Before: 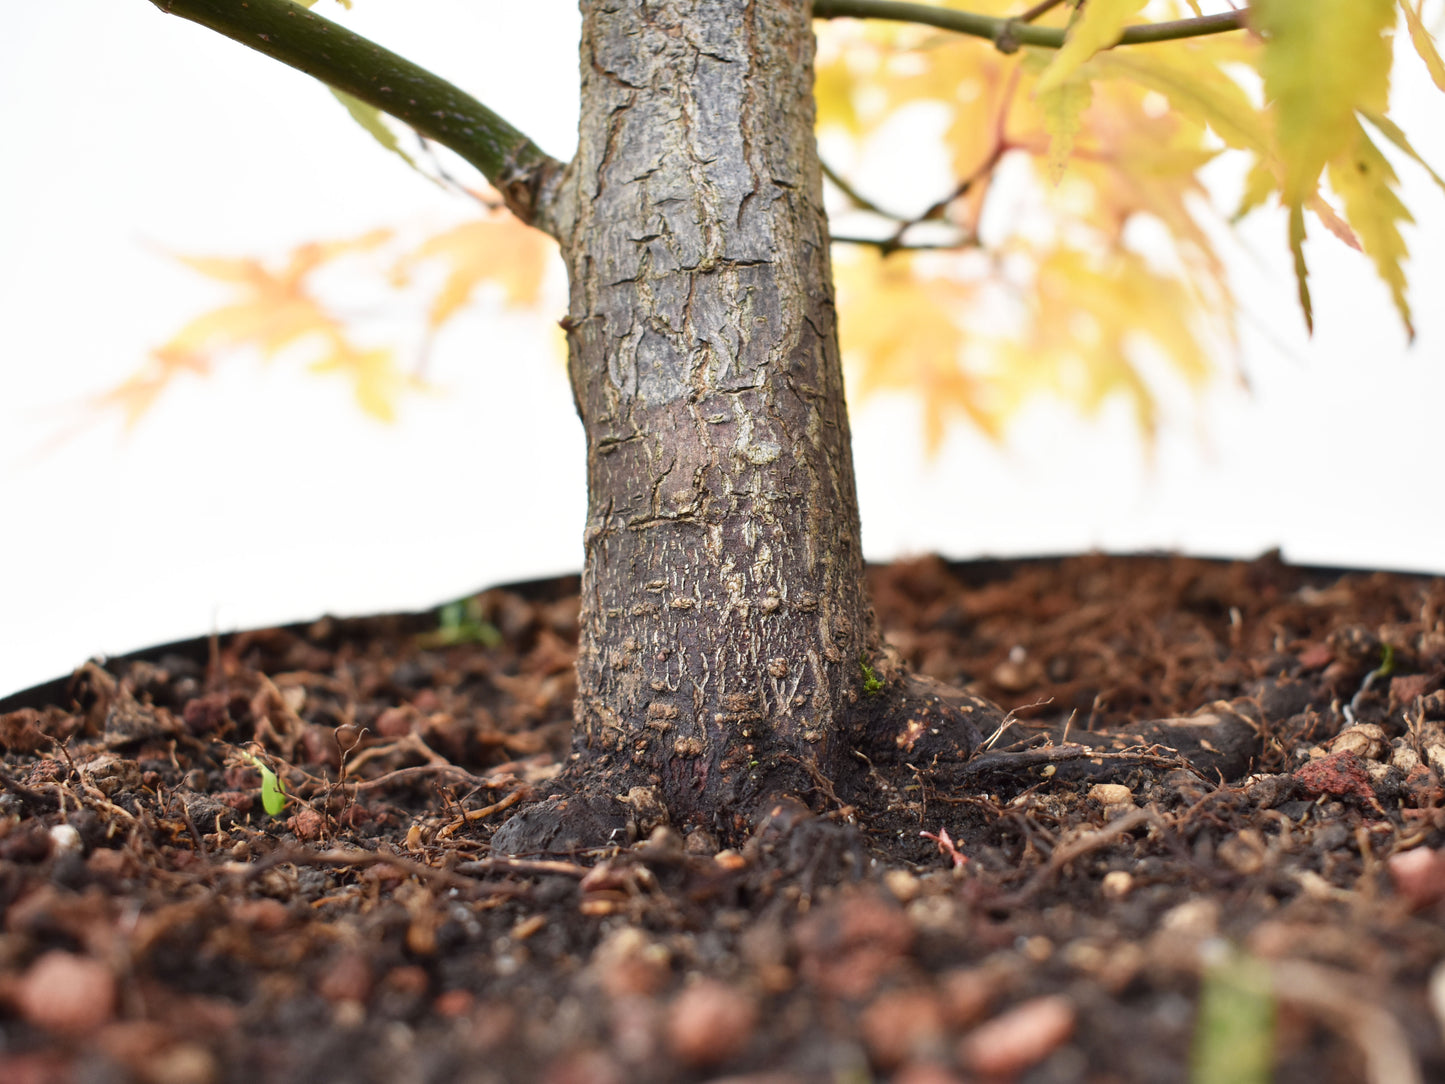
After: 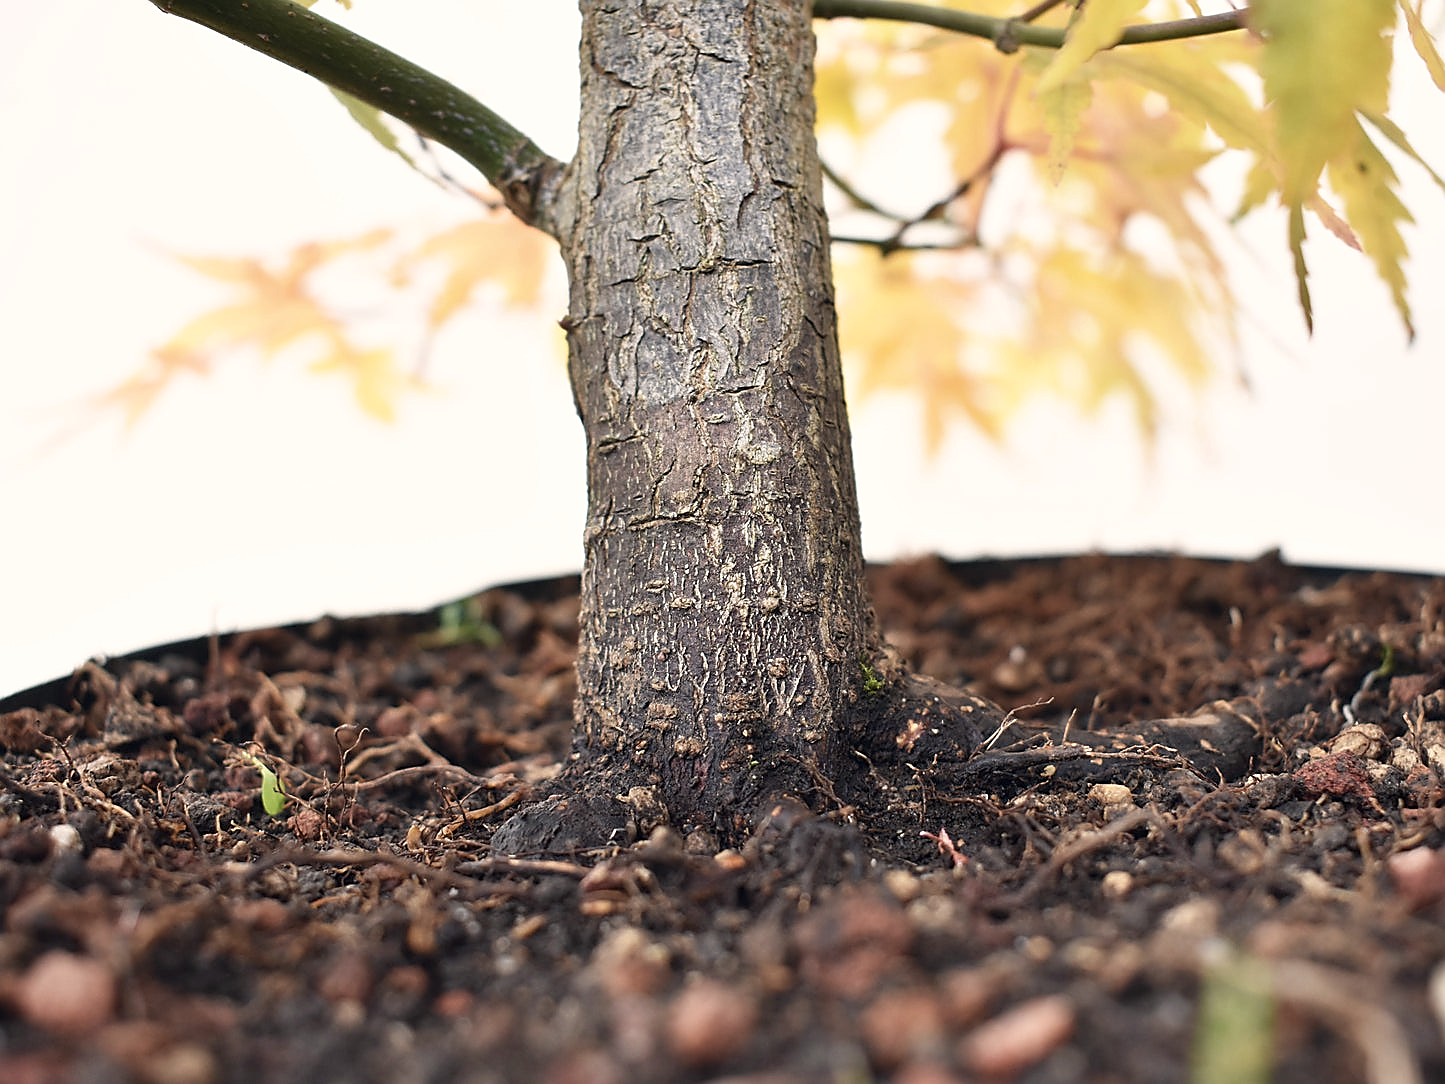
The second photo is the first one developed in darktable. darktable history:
color correction: highlights a* 2.75, highlights b* 5, shadows a* -2.04, shadows b* -4.84, saturation 0.8
sharpen: radius 1.4, amount 1.25, threshold 0.7
